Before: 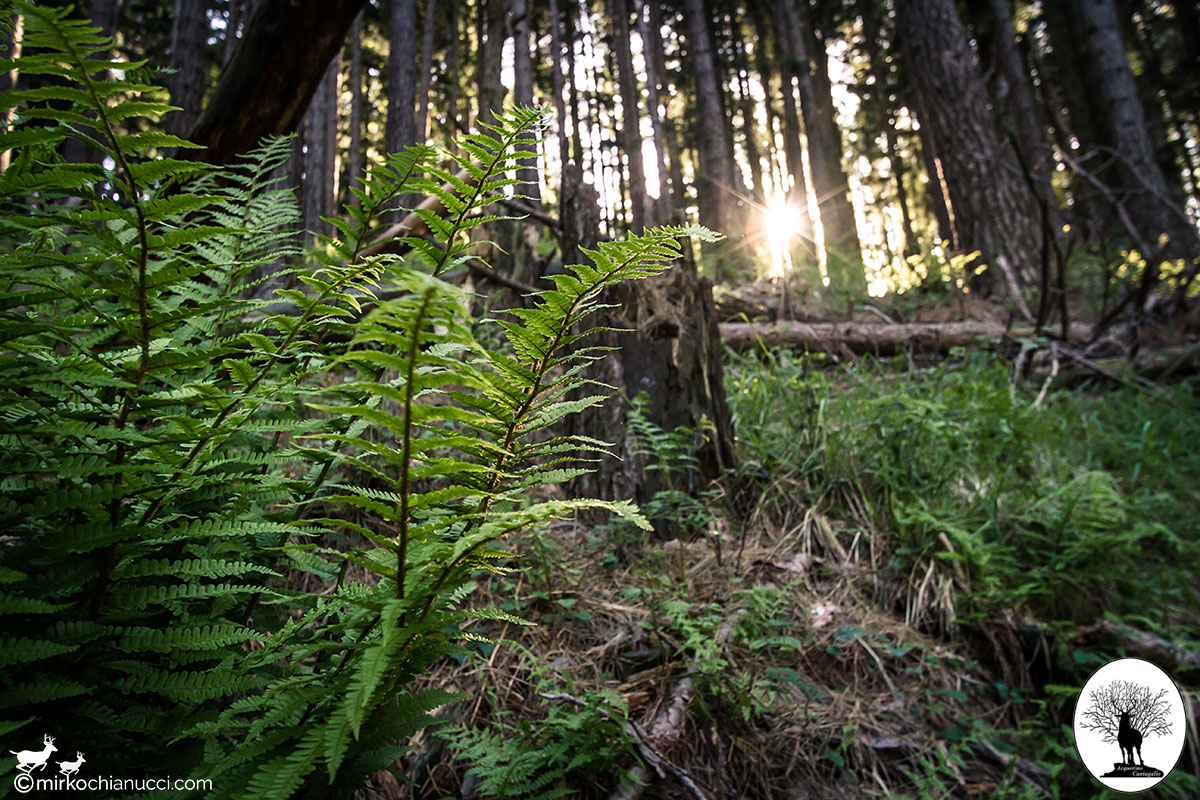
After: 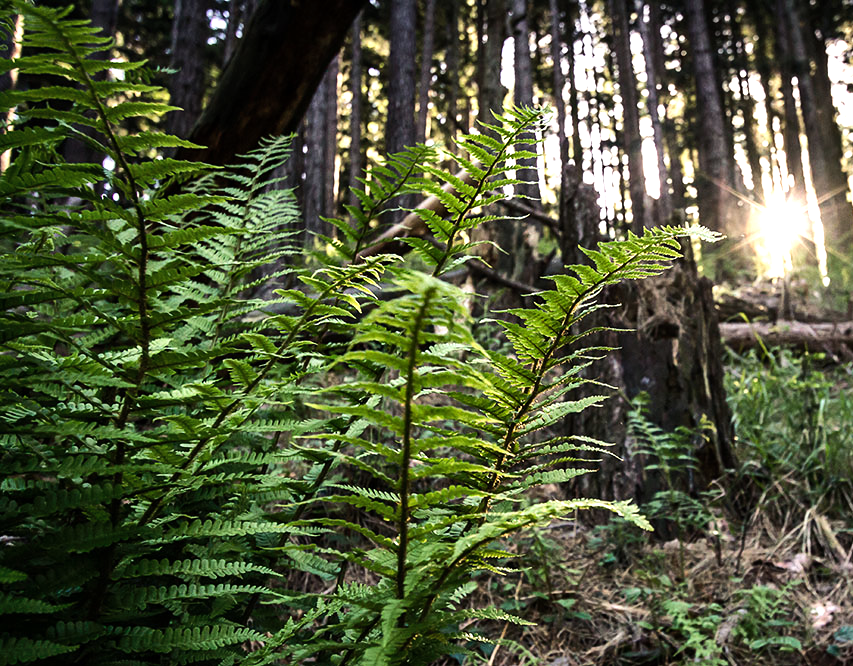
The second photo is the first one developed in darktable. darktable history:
shadows and highlights: shadows 43.71, white point adjustment -1.46, soften with gaussian
tone equalizer: -8 EV -0.75 EV, -7 EV -0.7 EV, -6 EV -0.6 EV, -5 EV -0.4 EV, -3 EV 0.4 EV, -2 EV 0.6 EV, -1 EV 0.7 EV, +0 EV 0.75 EV, edges refinement/feathering 500, mask exposure compensation -1.57 EV, preserve details no
crop: right 28.885%, bottom 16.626%
